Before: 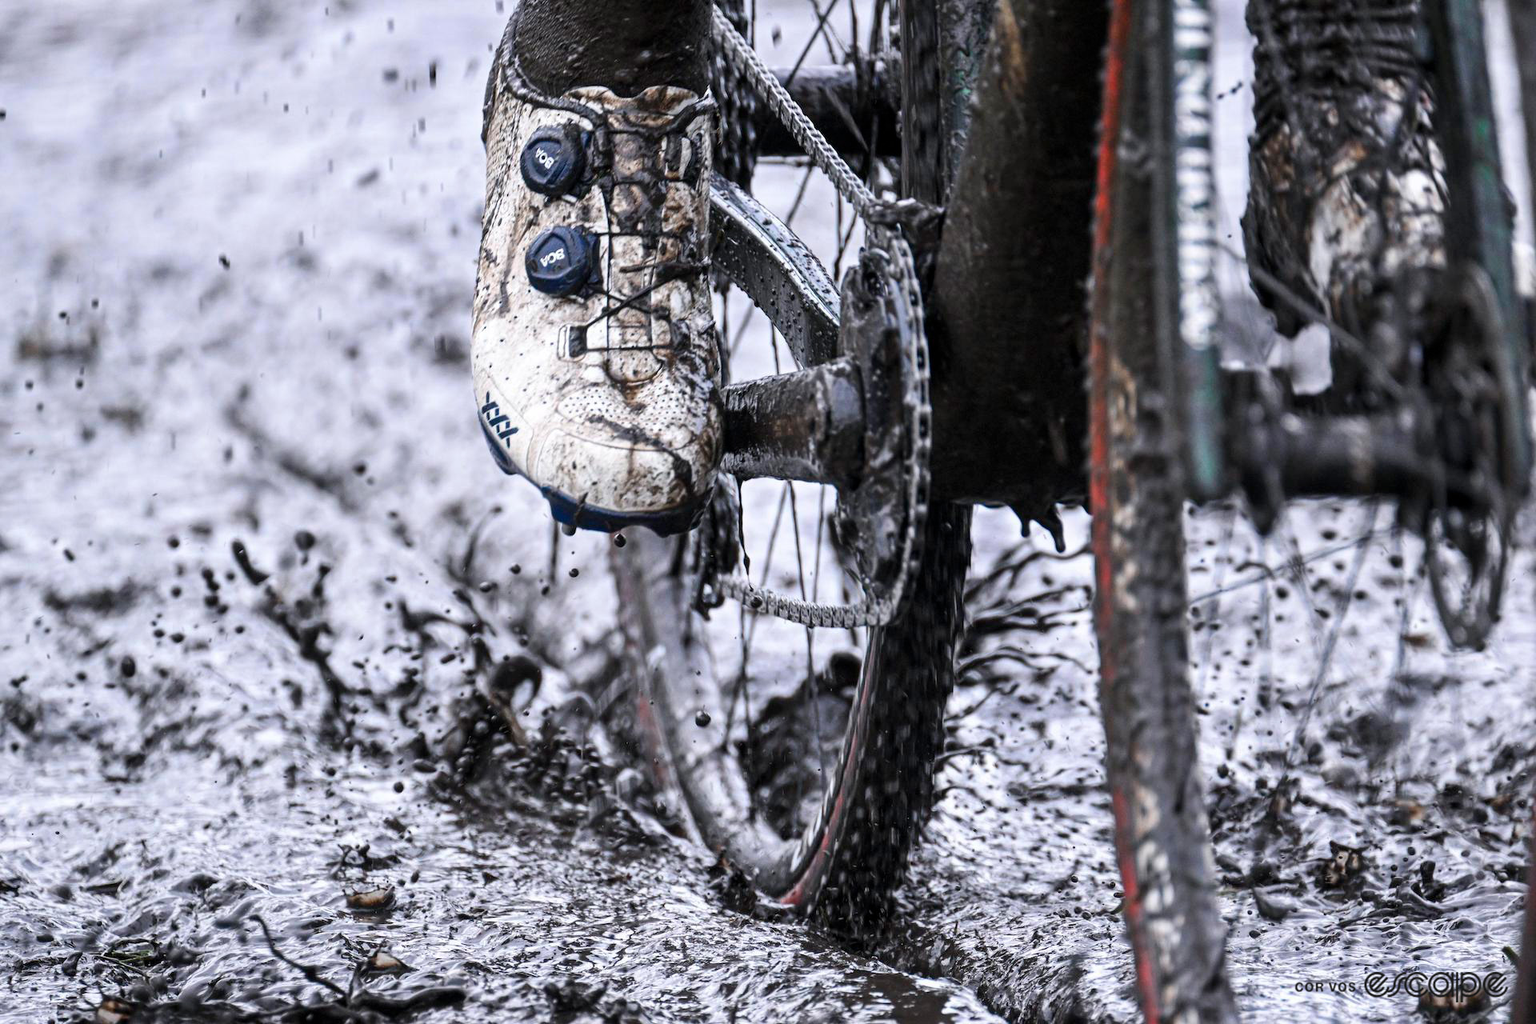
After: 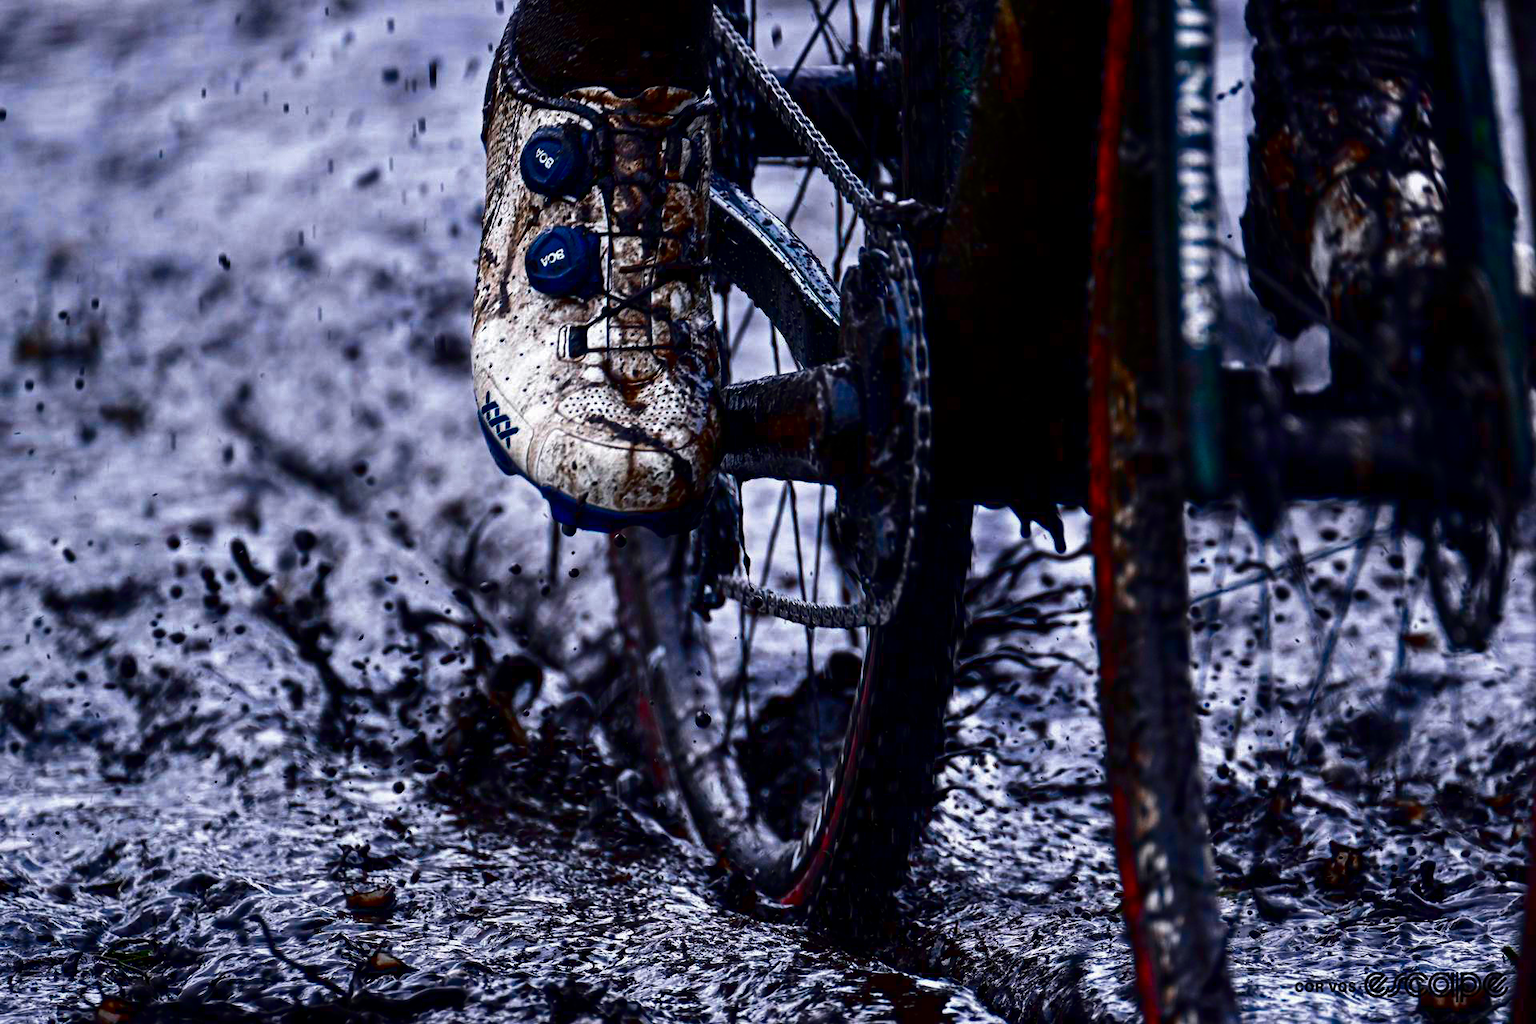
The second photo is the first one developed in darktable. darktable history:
contrast brightness saturation: brightness -0.992, saturation 0.981
